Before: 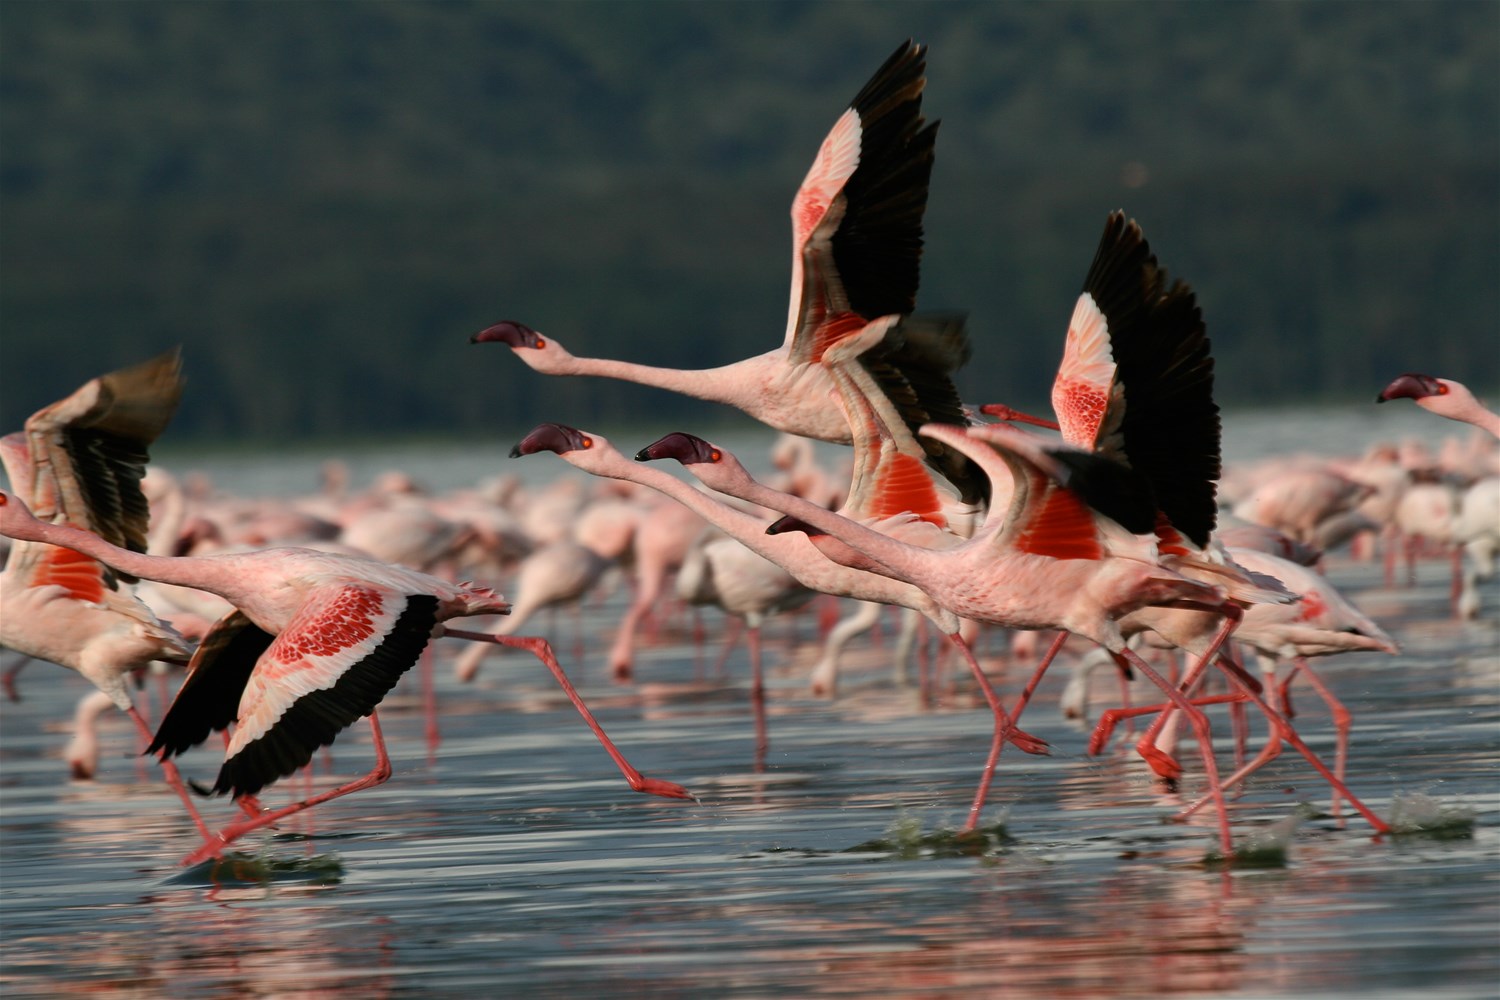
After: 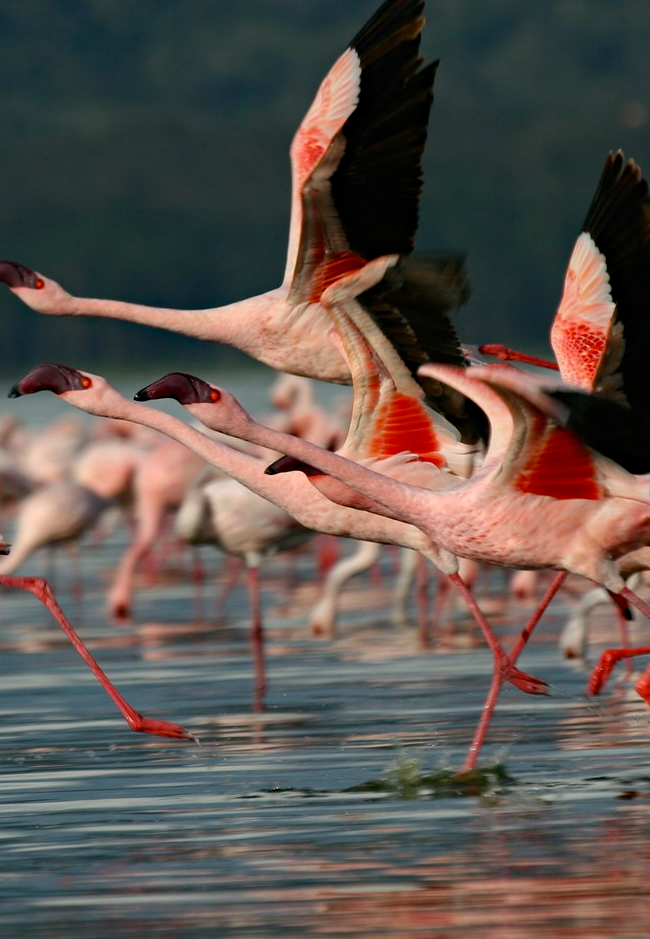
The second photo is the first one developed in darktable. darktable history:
crop: left 33.452%, top 6.025%, right 23.155%
haze removal: compatibility mode true, adaptive false
color balance: output saturation 110%
white balance: emerald 1
